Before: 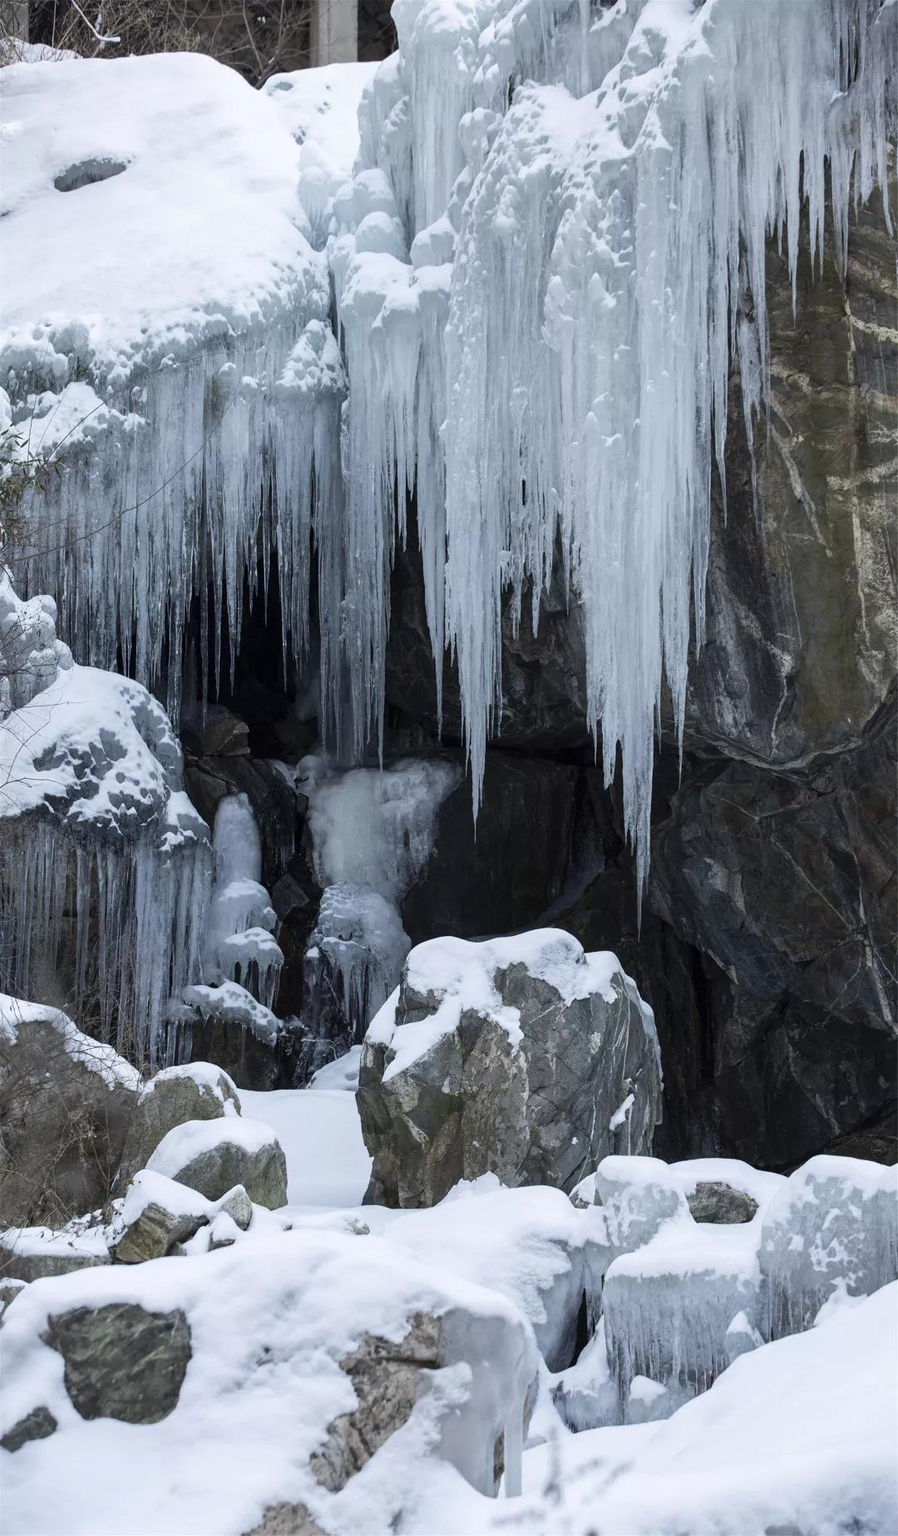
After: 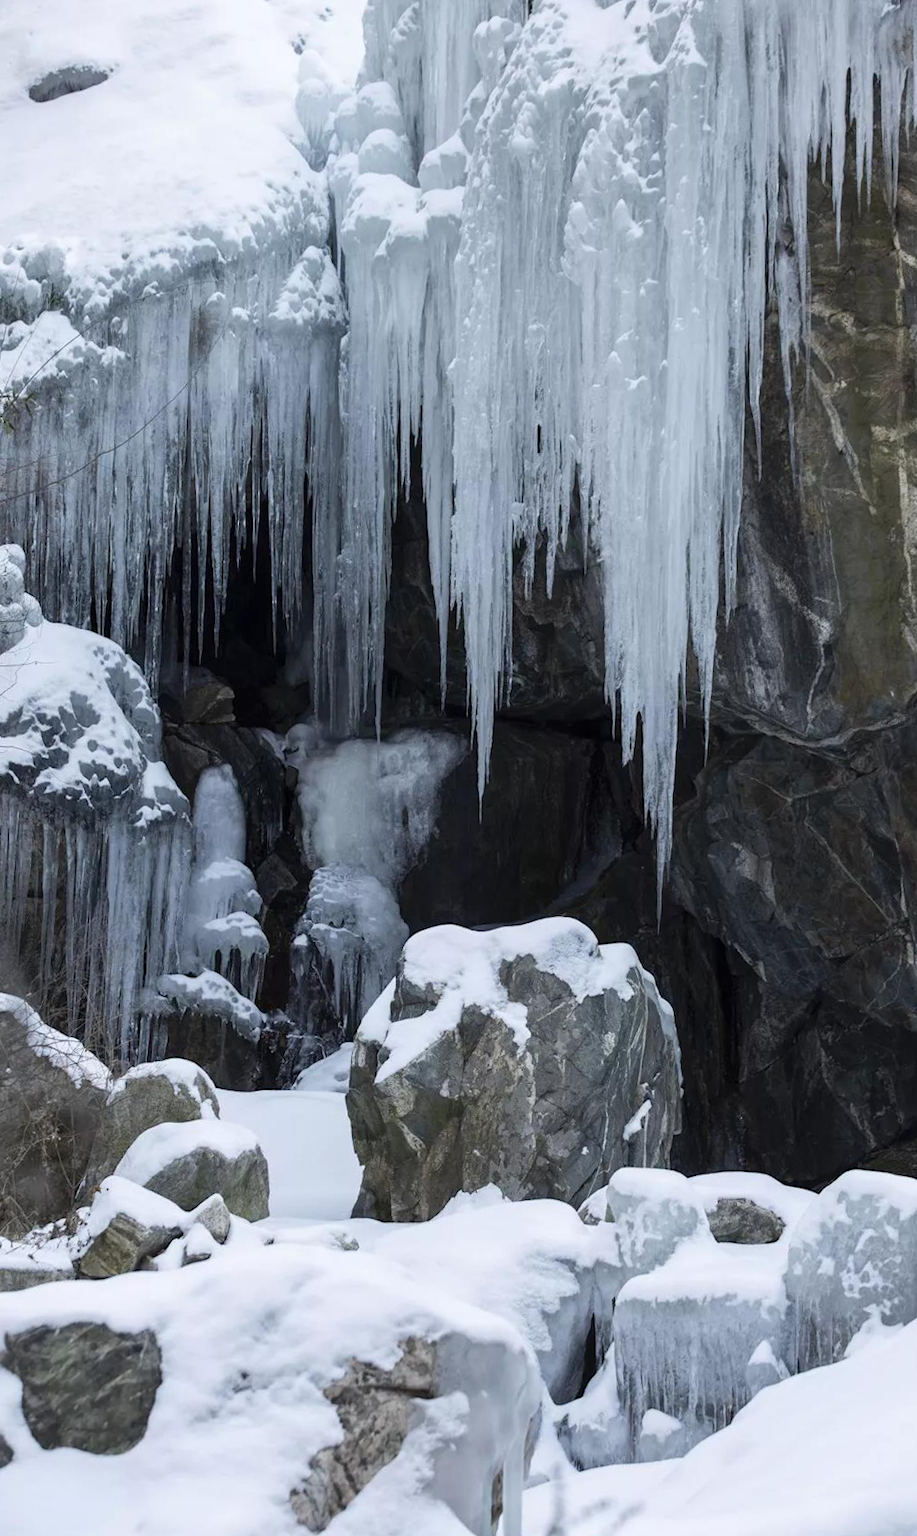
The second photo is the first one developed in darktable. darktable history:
crop and rotate: angle -1.96°, left 3.097%, top 4.154%, right 1.586%, bottom 0.529%
rotate and perspective: rotation -1.17°, automatic cropping off
